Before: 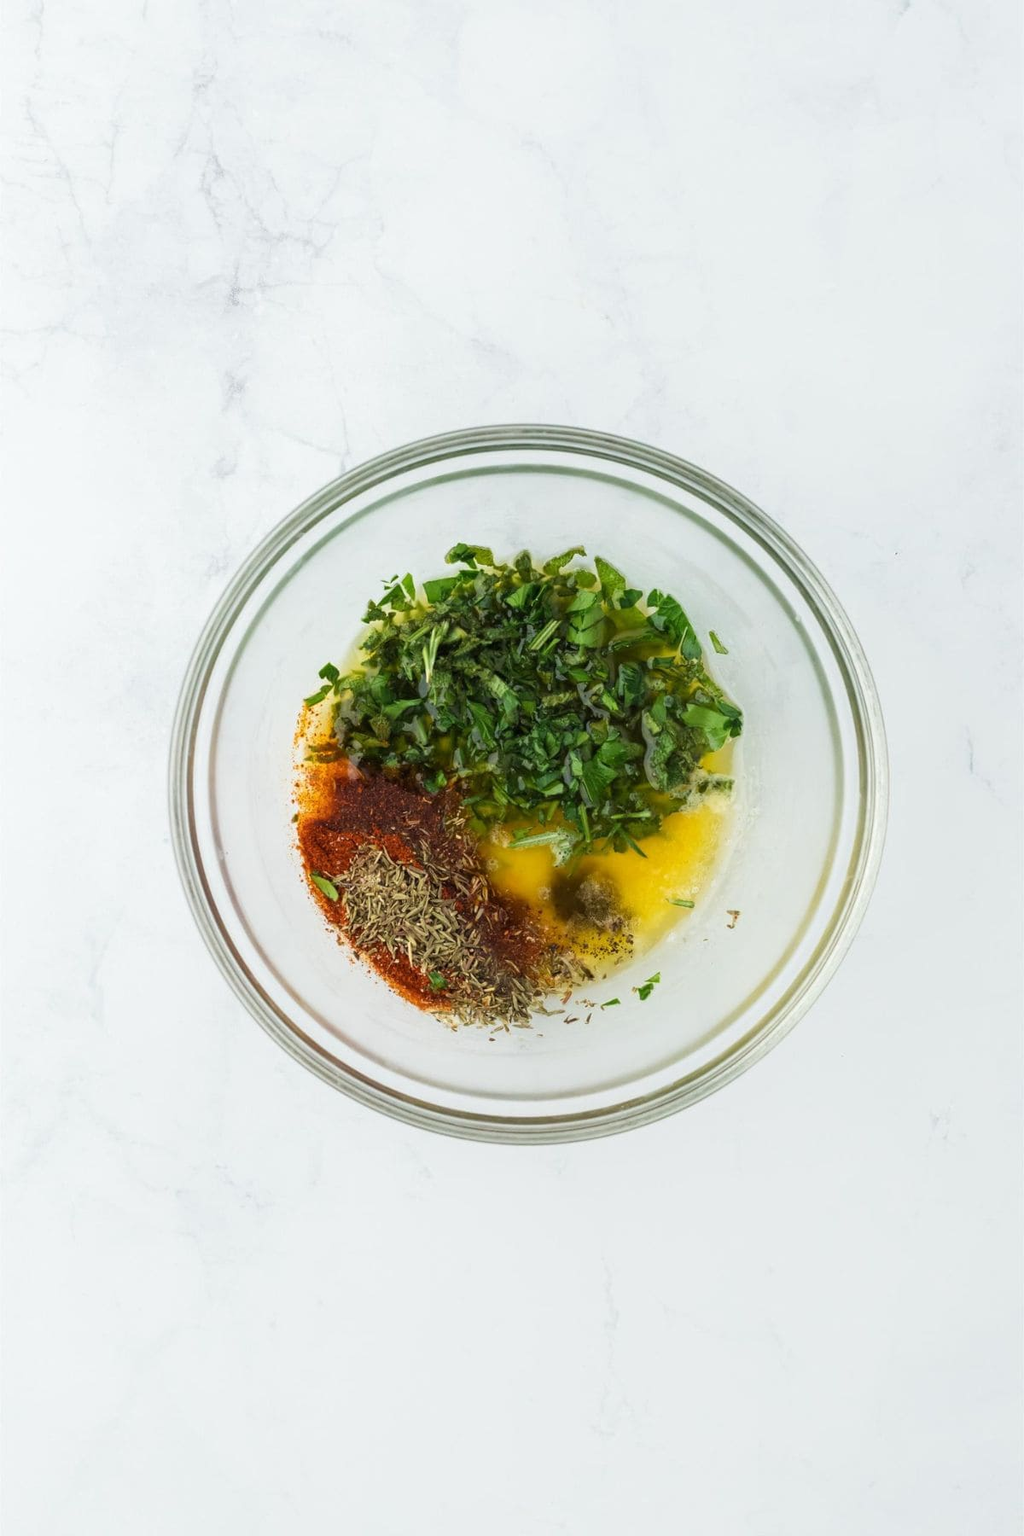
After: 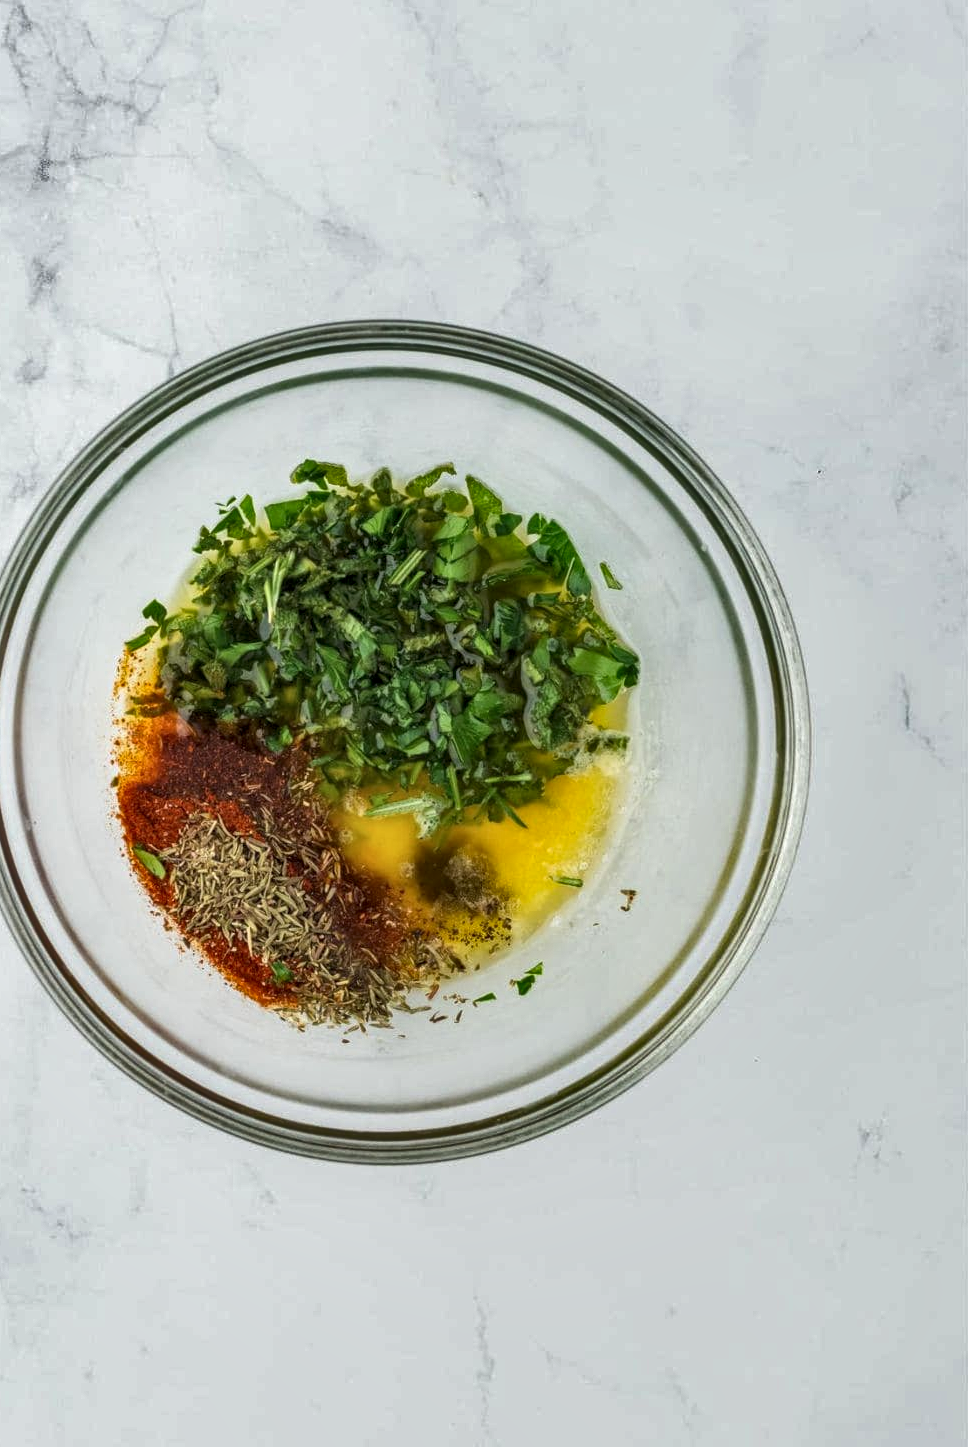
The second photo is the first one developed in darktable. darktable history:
shadows and highlights: shadows 74.83, highlights -61.1, soften with gaussian
local contrast: detail 130%
crop: left 19.316%, top 9.838%, right 0%, bottom 9.765%
